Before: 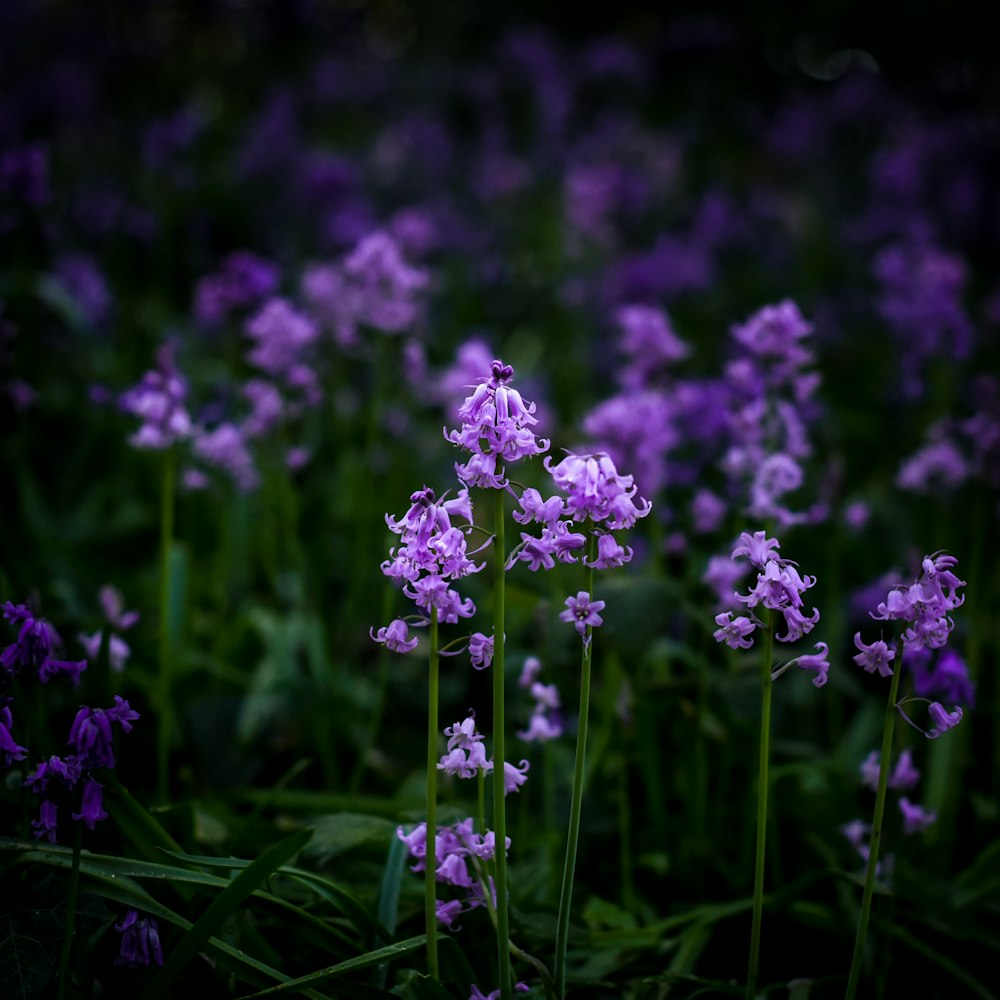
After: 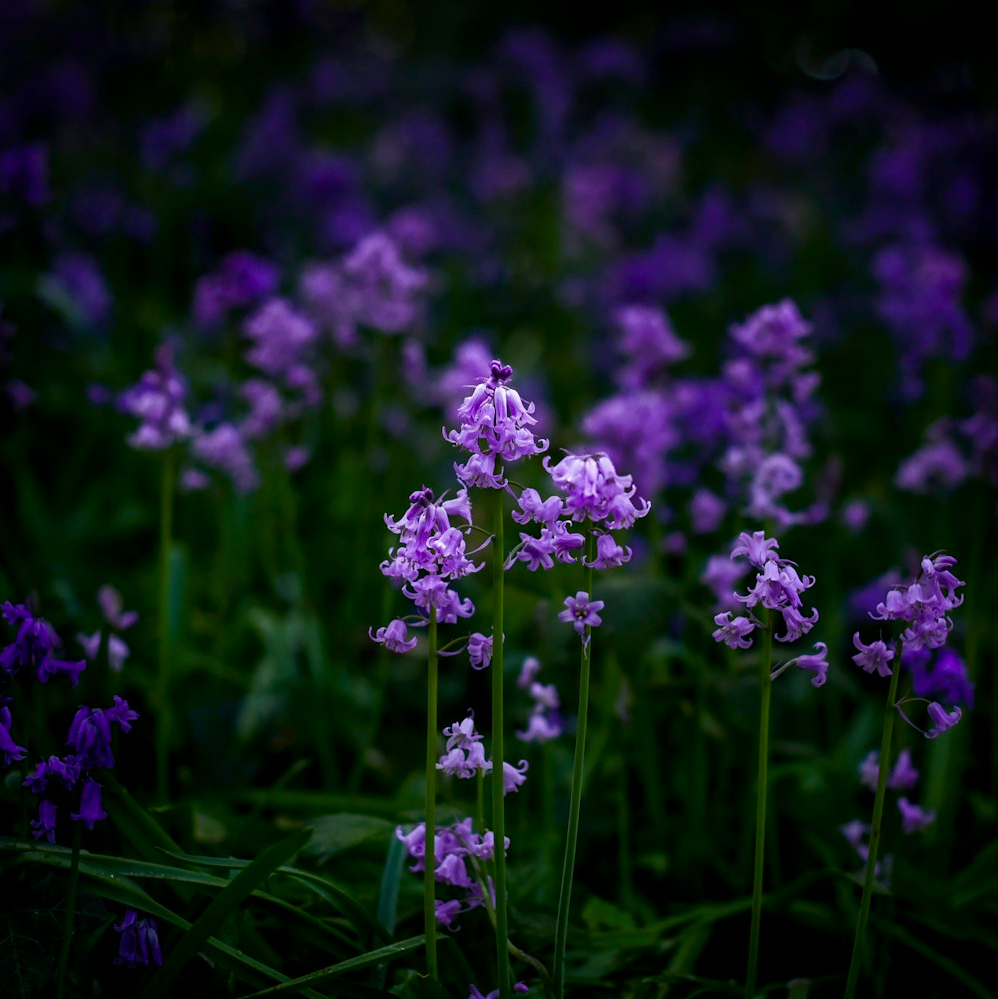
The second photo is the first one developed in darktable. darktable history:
contrast brightness saturation: brightness -0.091
crop and rotate: left 0.129%, bottom 0.011%
tone curve: curves: ch0 [(0, 0) (0.003, 0.005) (0.011, 0.019) (0.025, 0.04) (0.044, 0.064) (0.069, 0.095) (0.1, 0.129) (0.136, 0.169) (0.177, 0.207) (0.224, 0.247) (0.277, 0.298) (0.335, 0.354) (0.399, 0.416) (0.468, 0.478) (0.543, 0.553) (0.623, 0.634) (0.709, 0.709) (0.801, 0.817) (0.898, 0.912) (1, 1)], color space Lab, linked channels, preserve colors none
